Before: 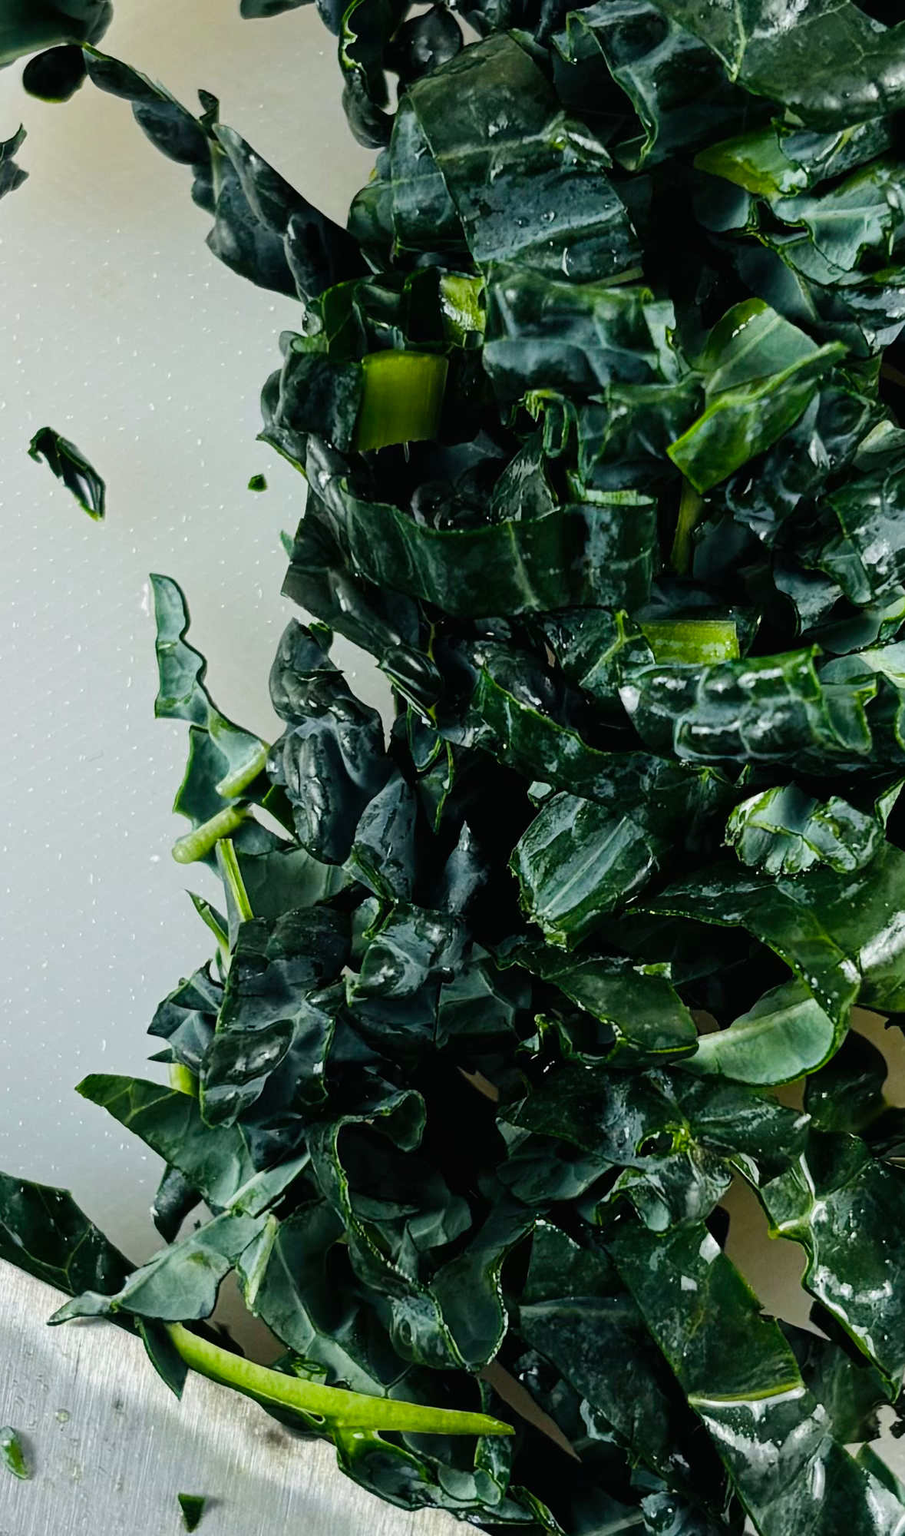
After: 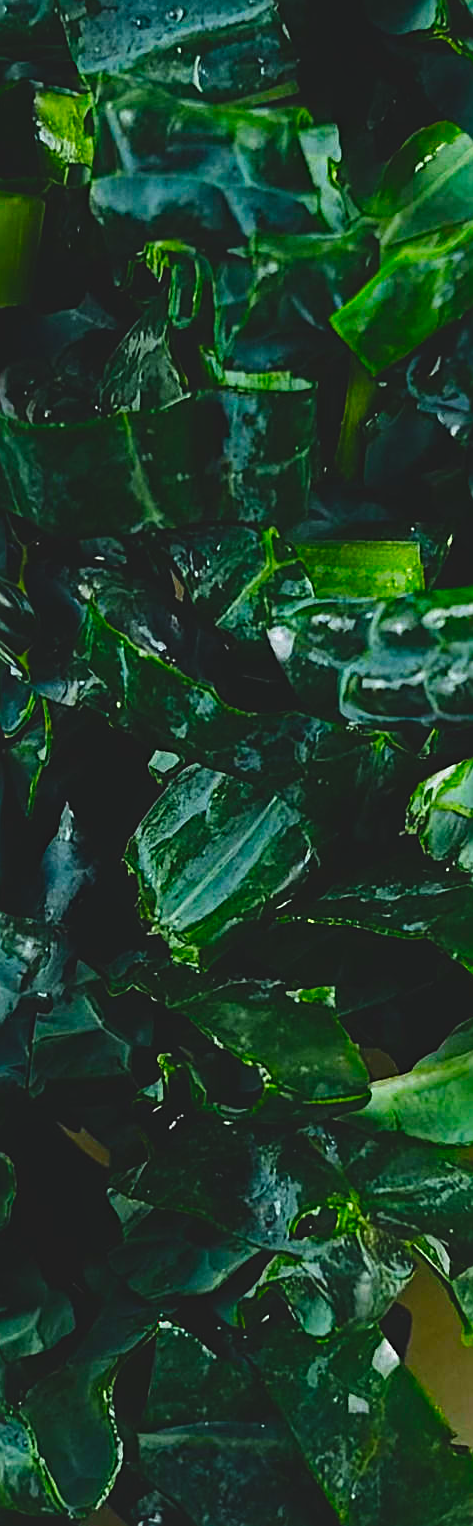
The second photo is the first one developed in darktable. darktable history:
exposure: black level correction -0.014, exposure -0.193 EV, compensate highlight preservation false
tone equalizer: on, module defaults
color correction: saturation 1.8
sharpen: on, module defaults
contrast equalizer: octaves 7, y [[0.6 ×6], [0.55 ×6], [0 ×6], [0 ×6], [0 ×6]], mix -0.2
crop: left 45.721%, top 13.393%, right 14.118%, bottom 10.01%
haze removal: compatibility mode true, adaptive false
